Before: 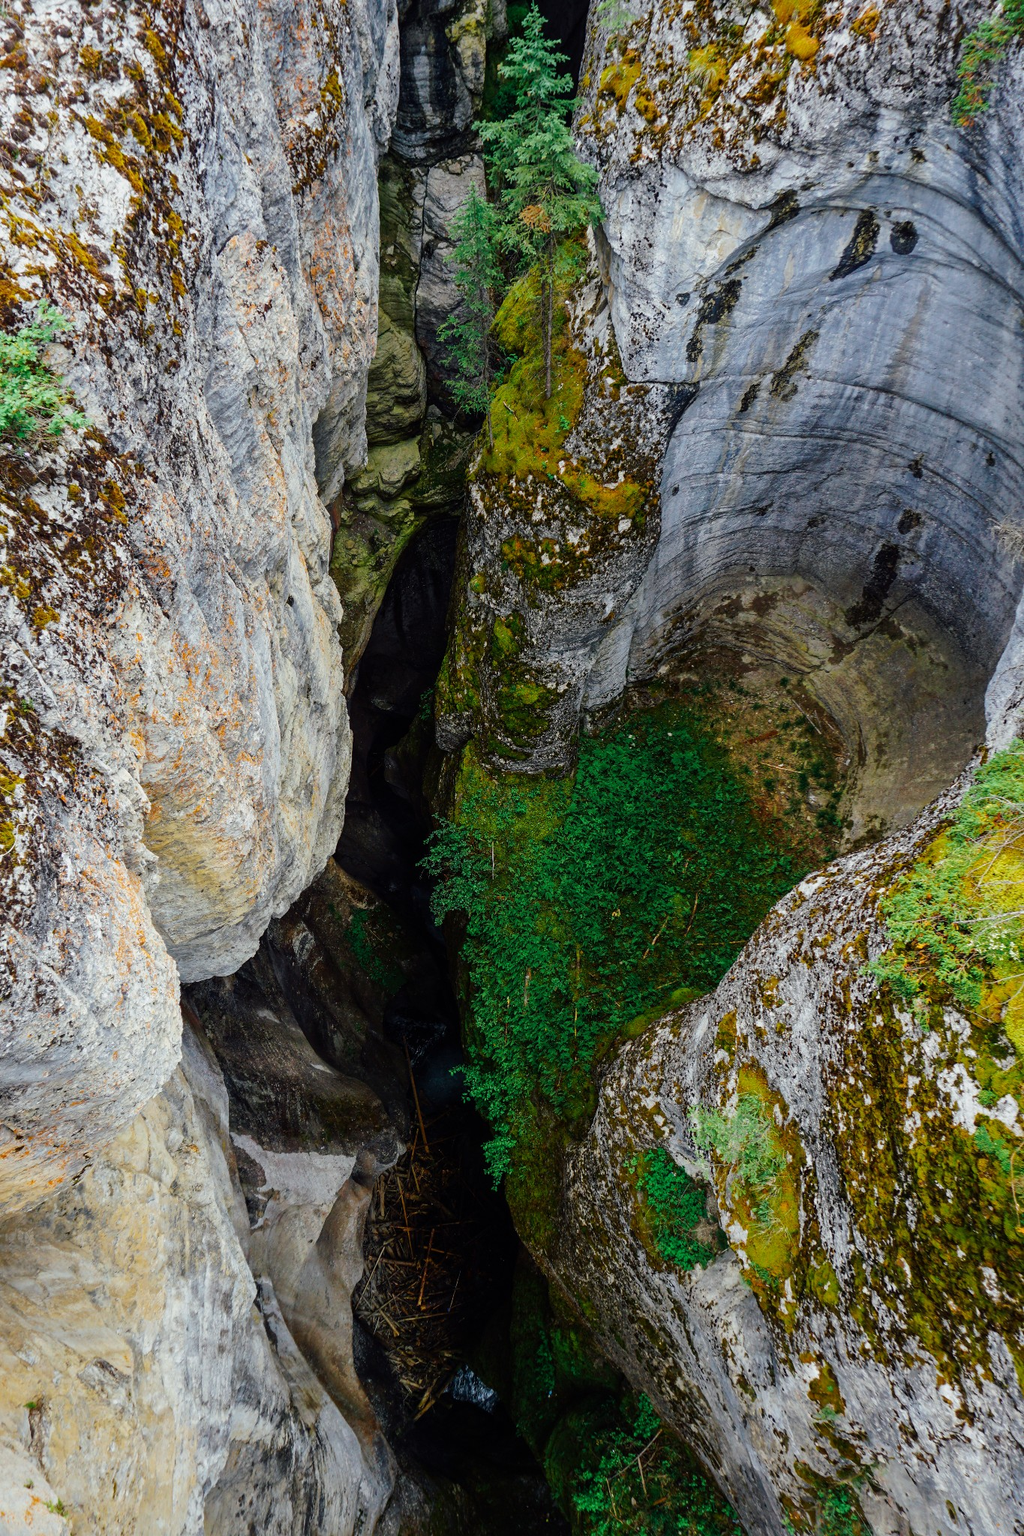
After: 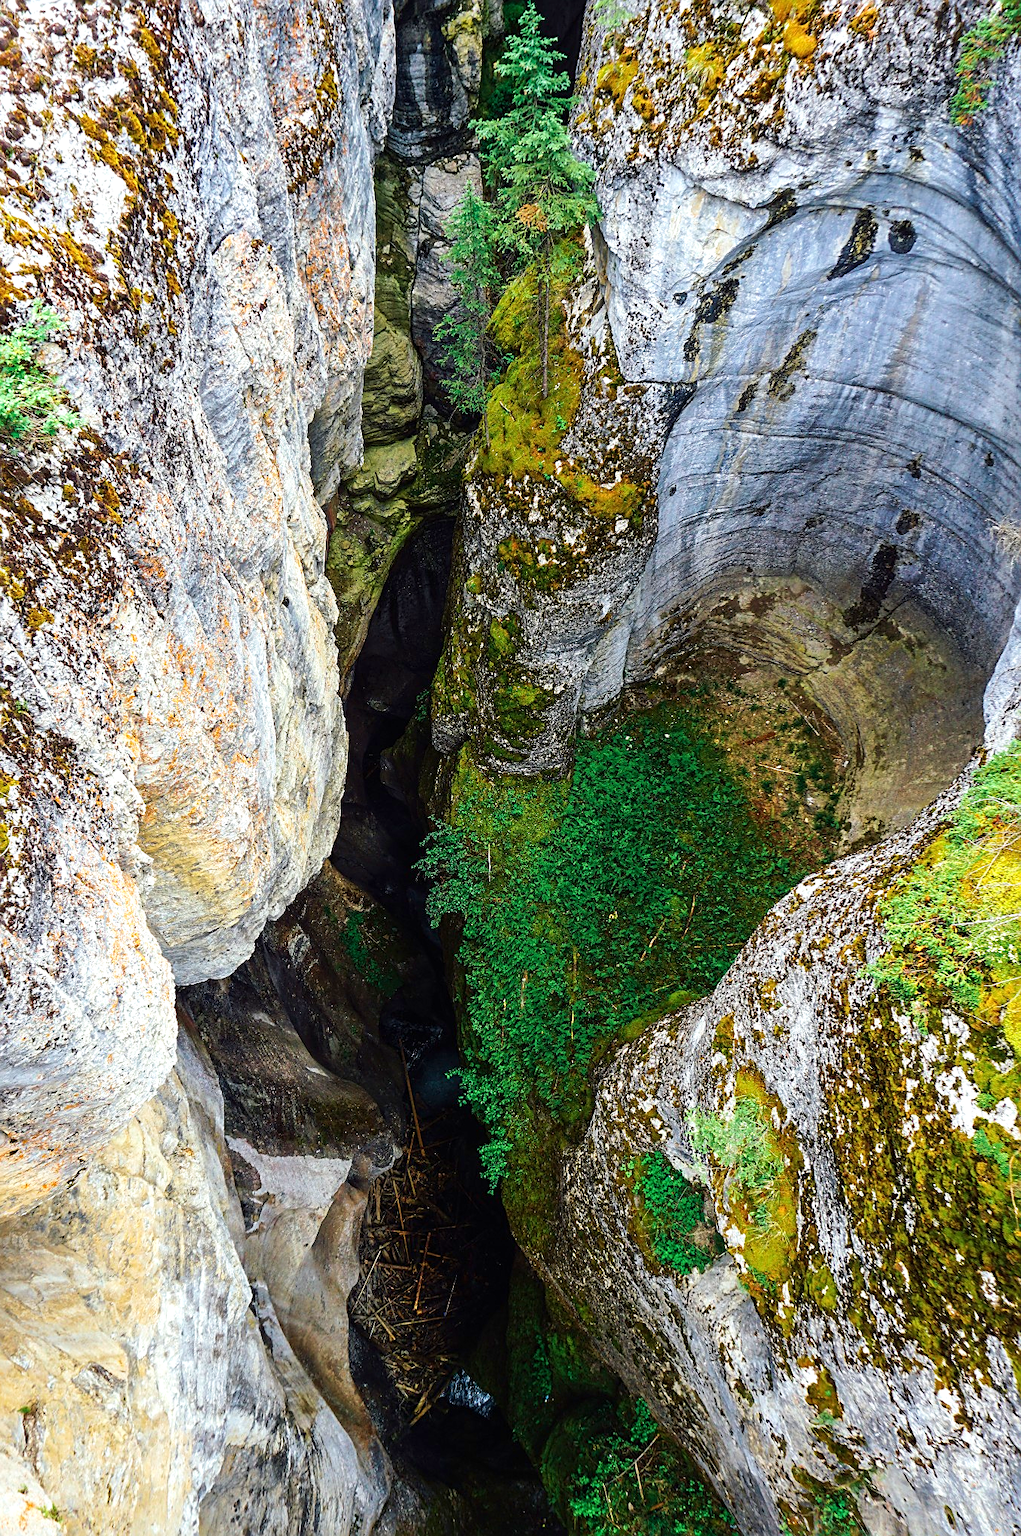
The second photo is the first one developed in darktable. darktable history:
velvia: on, module defaults
crop and rotate: left 0.614%, top 0.179%, bottom 0.309%
sharpen: on, module defaults
exposure: black level correction 0, exposure 0.7 EV, compensate exposure bias true, compensate highlight preservation false
